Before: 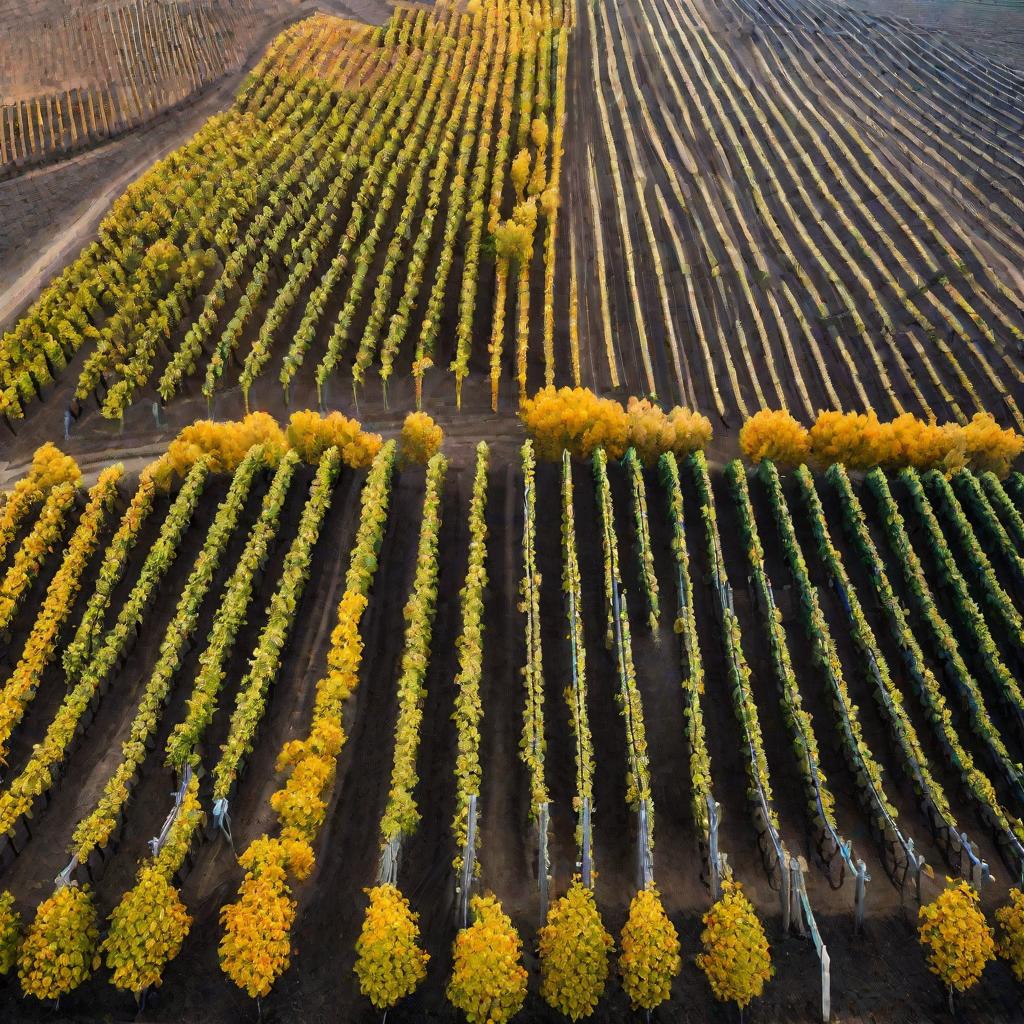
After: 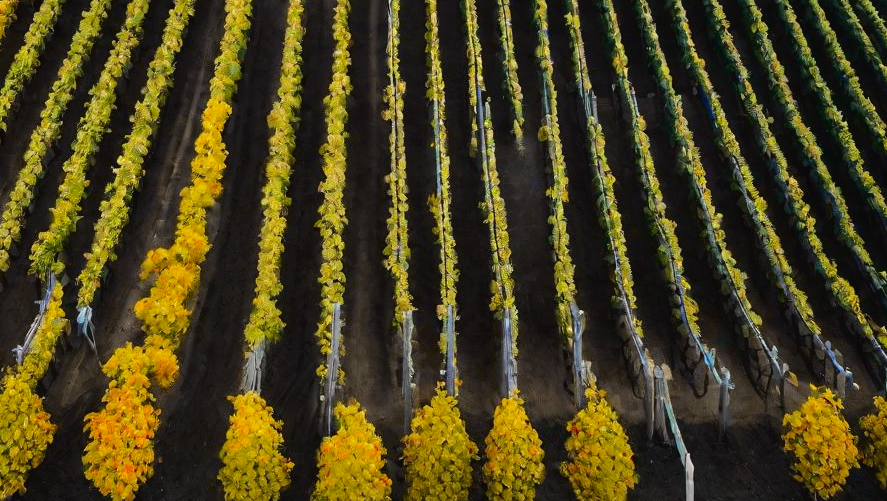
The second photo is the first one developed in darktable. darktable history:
crop and rotate: left 13.306%, top 48.129%, bottom 2.928%
tone curve: curves: ch0 [(0, 0.021) (0.049, 0.044) (0.157, 0.131) (0.365, 0.359) (0.499, 0.517) (0.675, 0.667) (0.856, 0.83) (1, 0.969)]; ch1 [(0, 0) (0.302, 0.309) (0.433, 0.443) (0.472, 0.47) (0.502, 0.503) (0.527, 0.516) (0.564, 0.557) (0.614, 0.645) (0.677, 0.722) (0.859, 0.889) (1, 1)]; ch2 [(0, 0) (0.33, 0.301) (0.447, 0.44) (0.487, 0.496) (0.502, 0.501) (0.535, 0.537) (0.565, 0.558) (0.608, 0.624) (1, 1)], color space Lab, independent channels, preserve colors none
